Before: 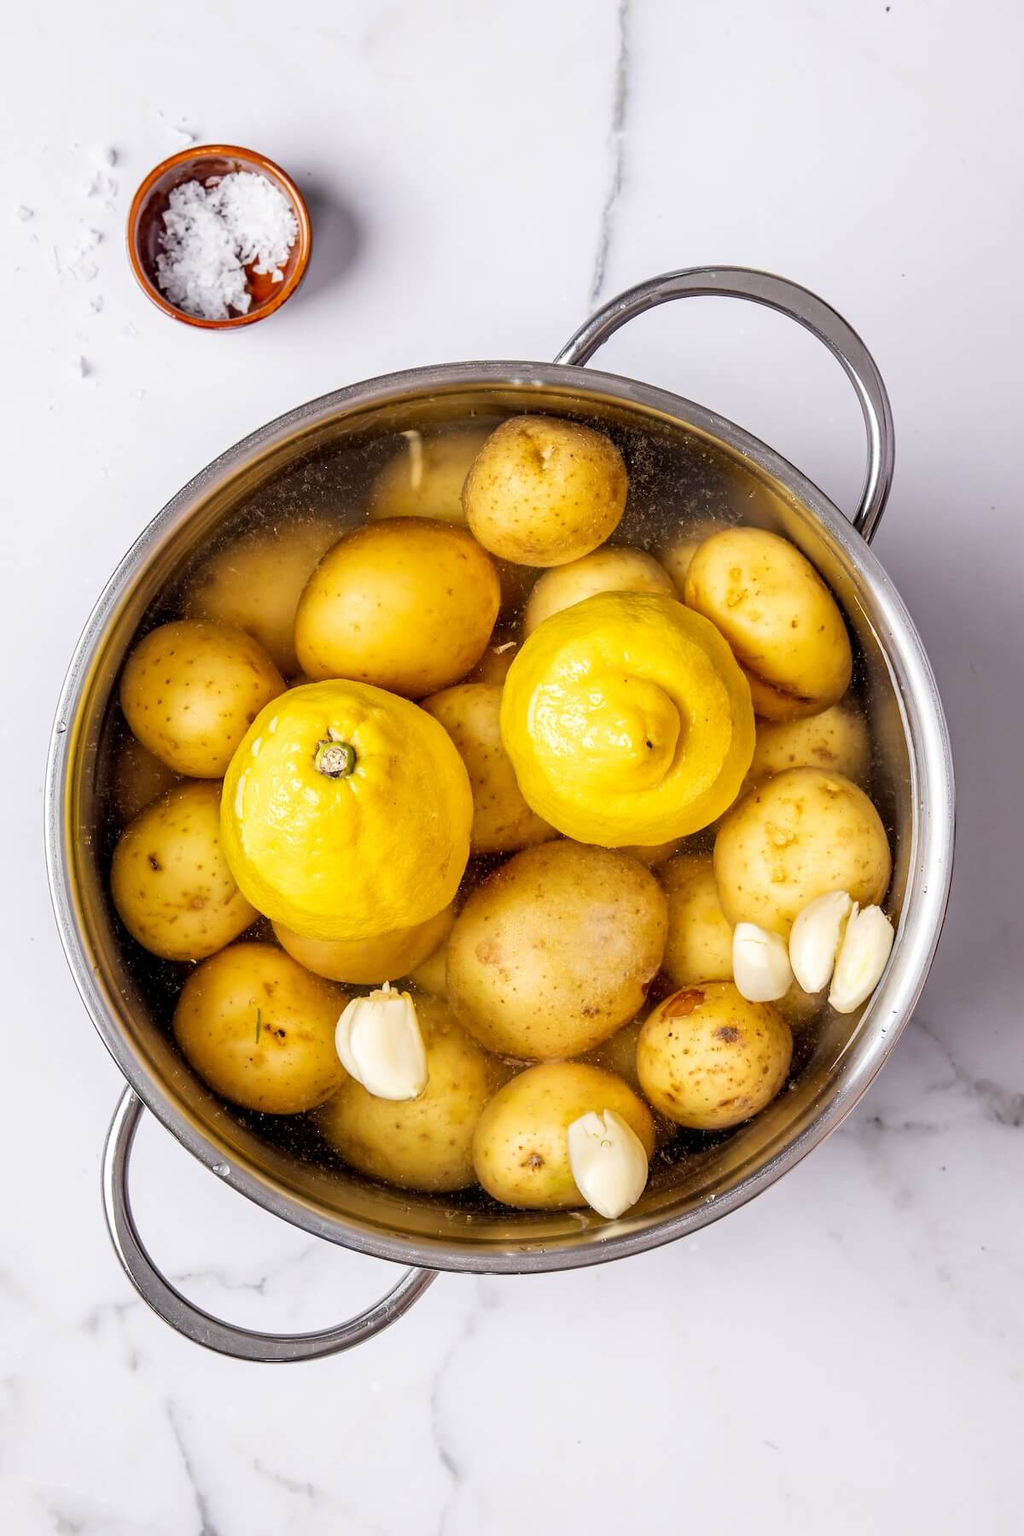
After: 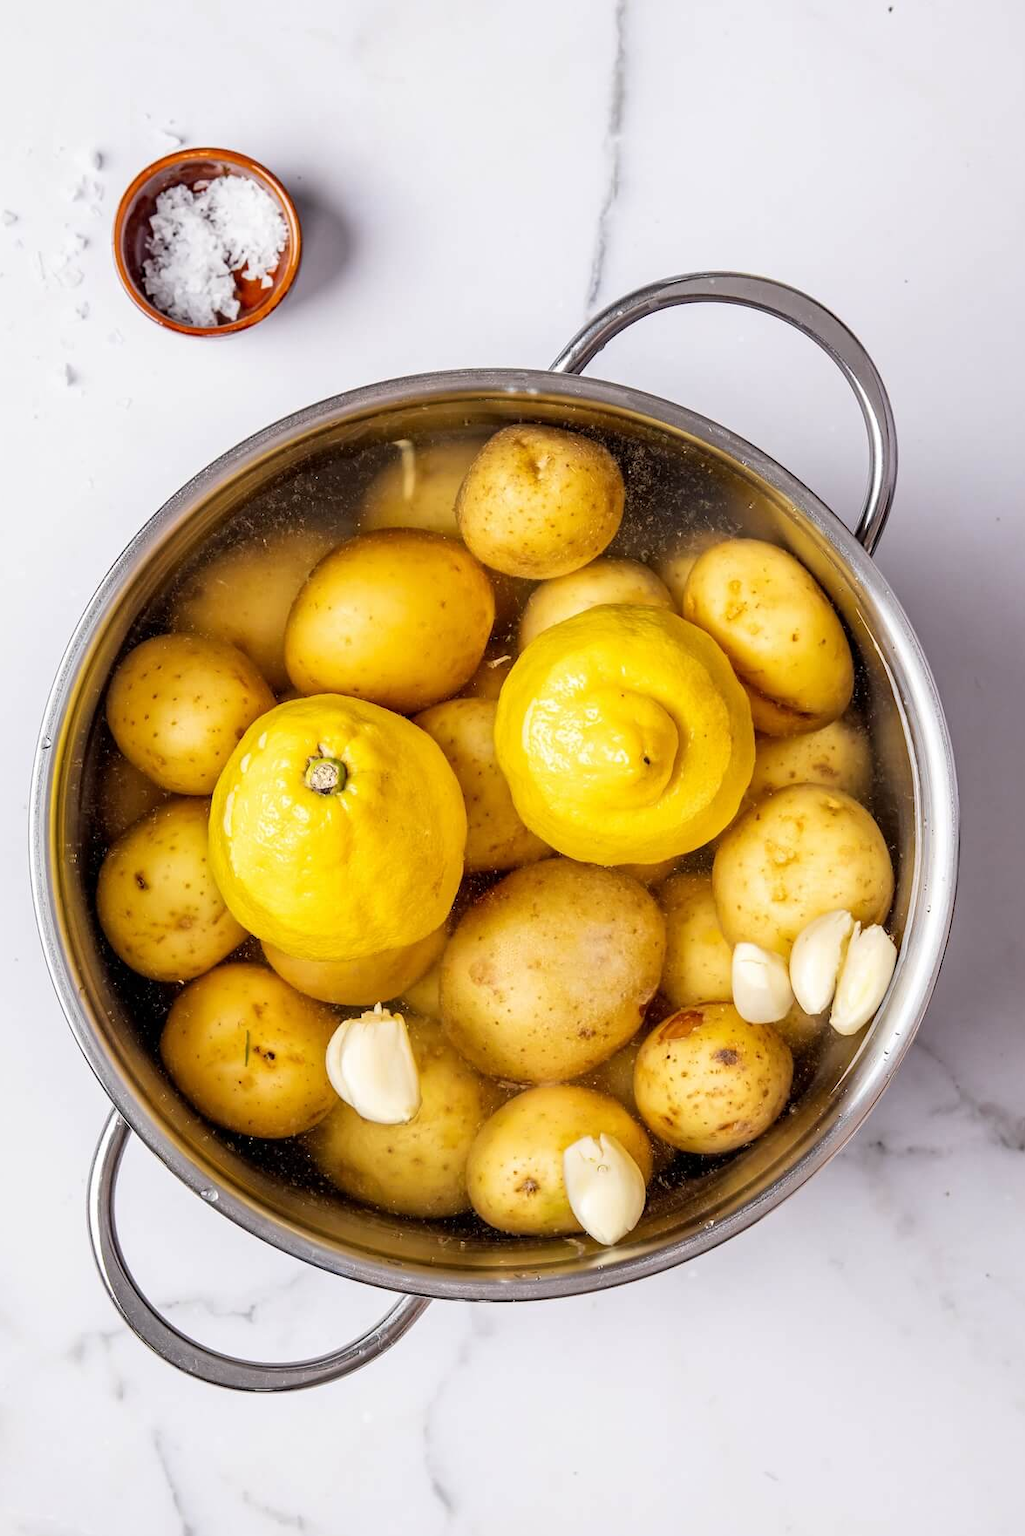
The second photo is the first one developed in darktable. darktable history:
crop: left 1.64%, right 0.28%, bottom 2.068%
